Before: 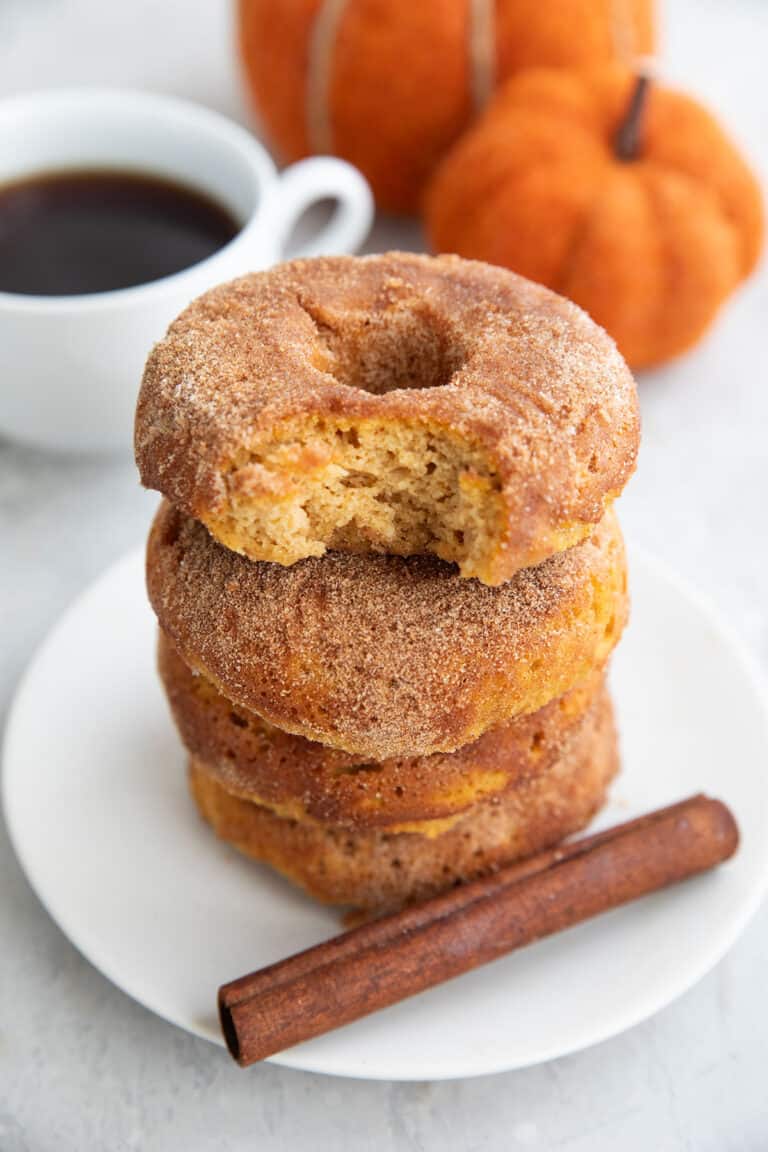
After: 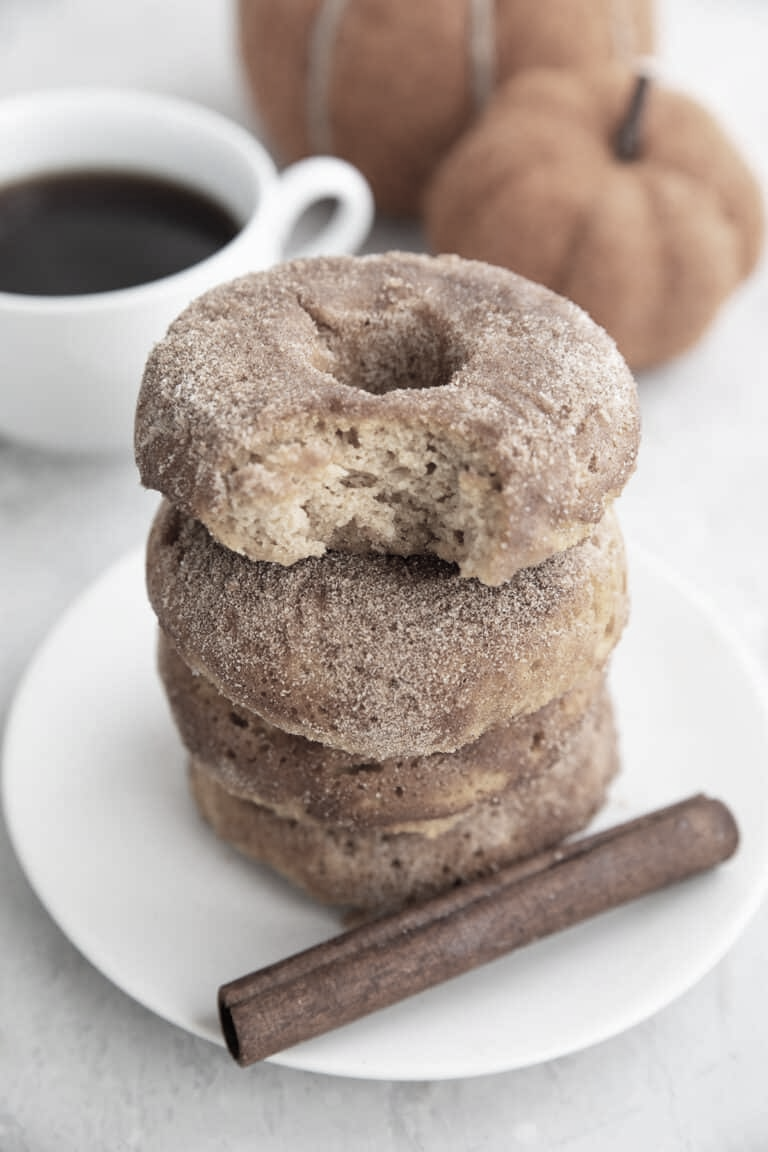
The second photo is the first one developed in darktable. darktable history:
color zones: curves: ch1 [(0, 0.153) (0.143, 0.15) (0.286, 0.151) (0.429, 0.152) (0.571, 0.152) (0.714, 0.151) (0.857, 0.151) (1, 0.153)]
